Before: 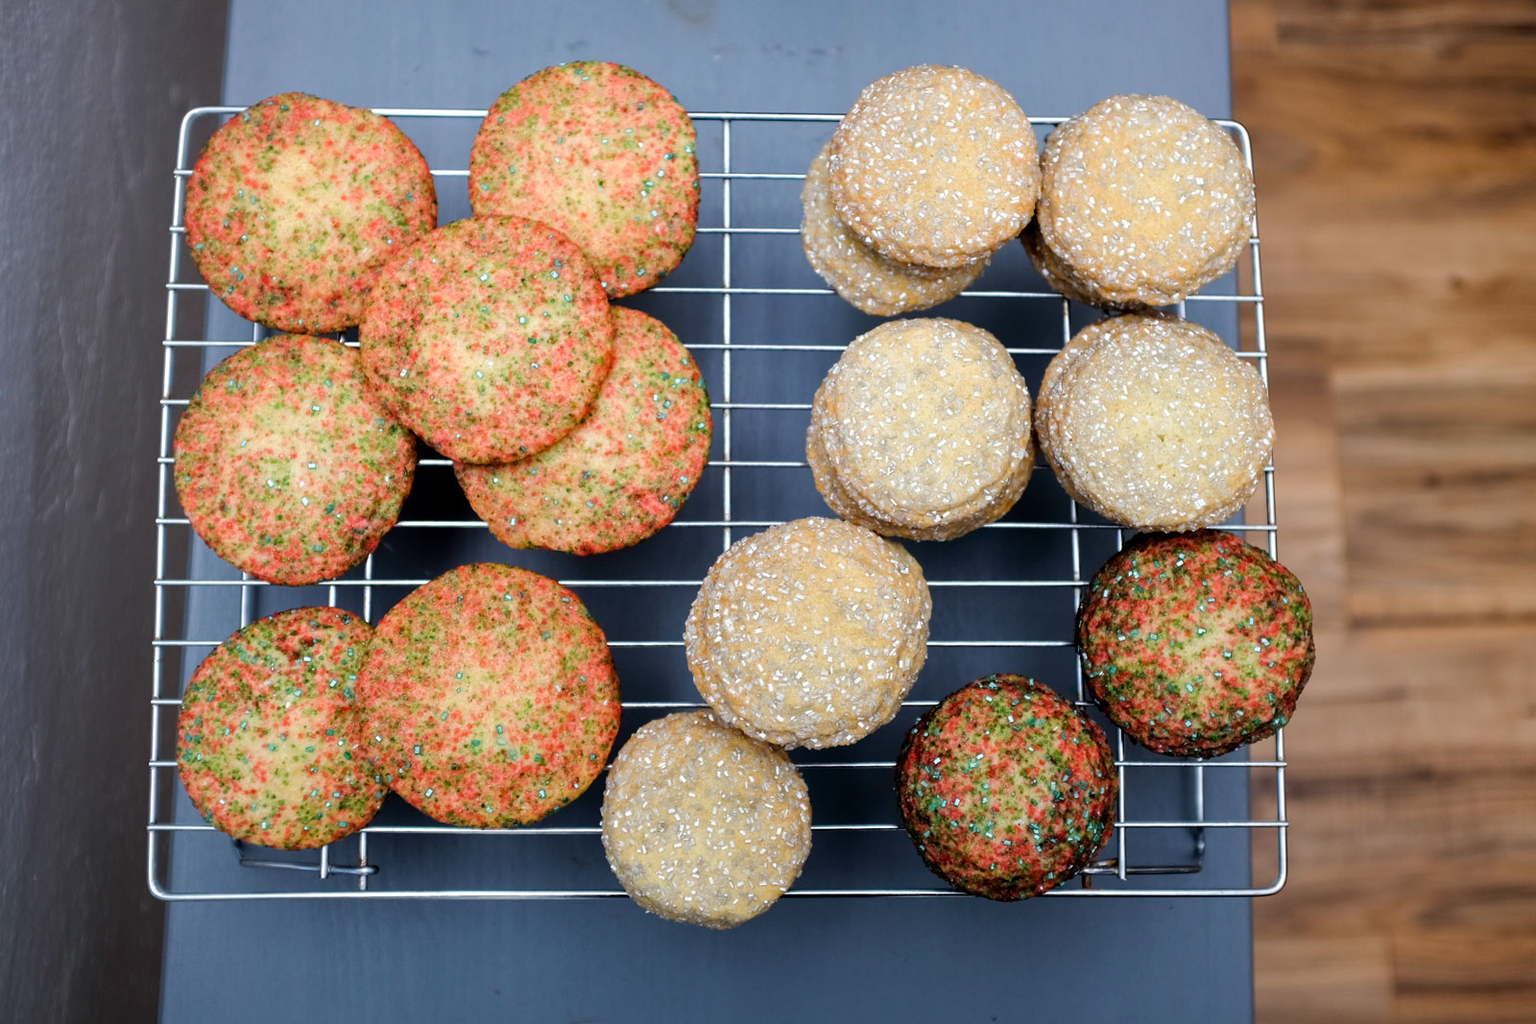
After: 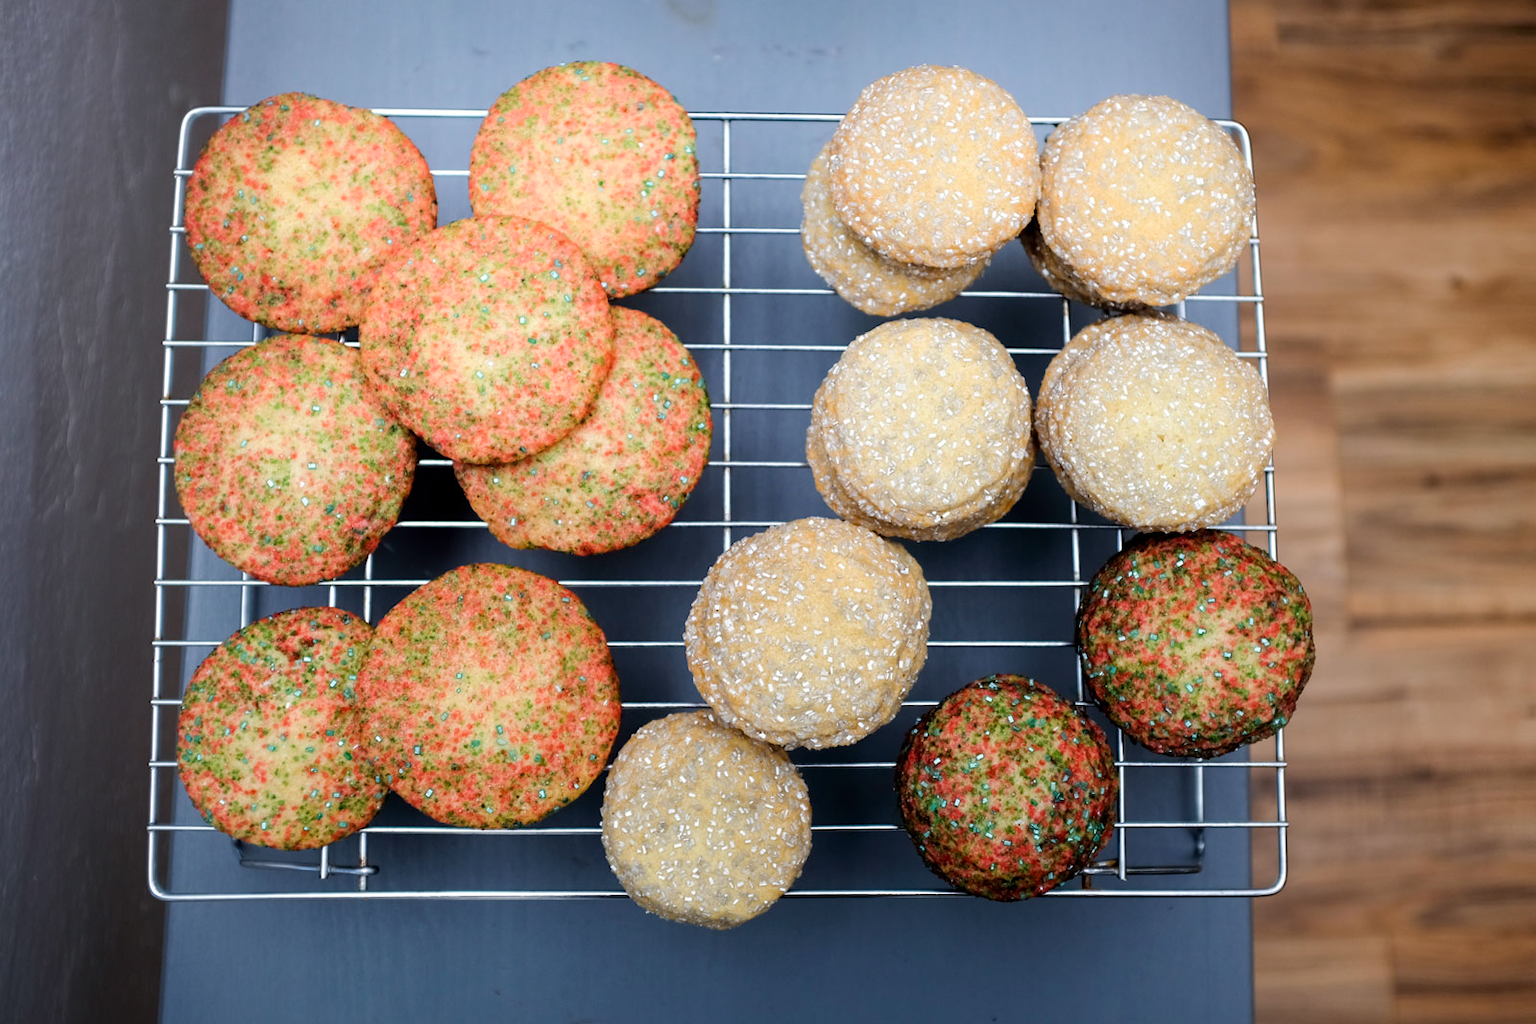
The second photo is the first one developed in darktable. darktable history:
shadows and highlights: shadows -53.67, highlights 85.16, highlights color adjustment 49.33%, soften with gaussian
